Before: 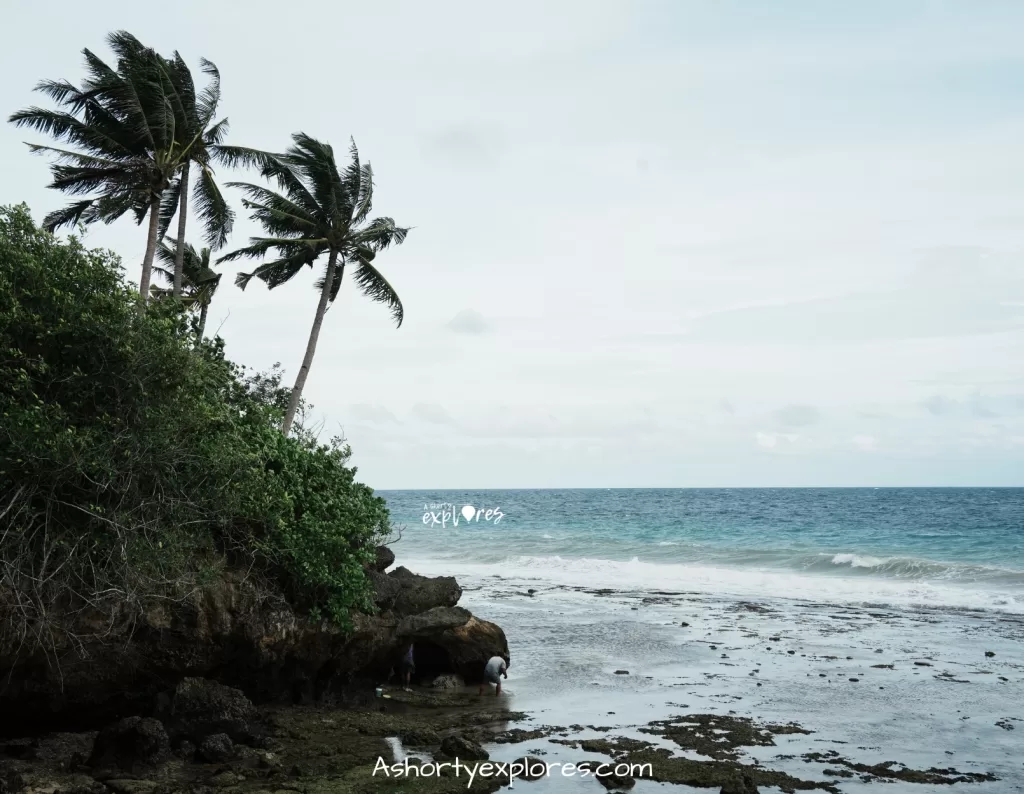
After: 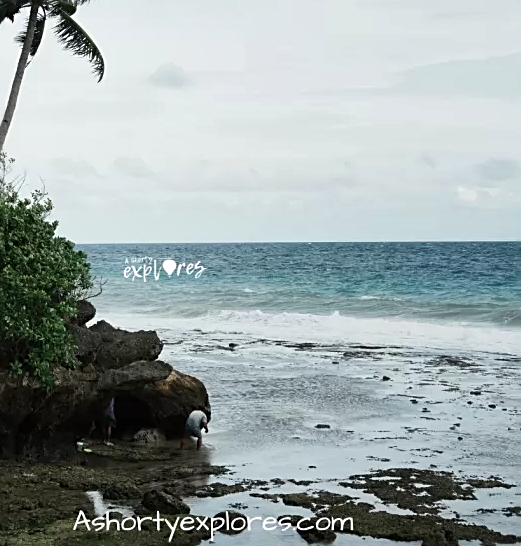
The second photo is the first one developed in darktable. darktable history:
sharpen: on, module defaults
crop and rotate: left 29.237%, top 31.152%, right 19.807%
shadows and highlights: radius 133.83, soften with gaussian
